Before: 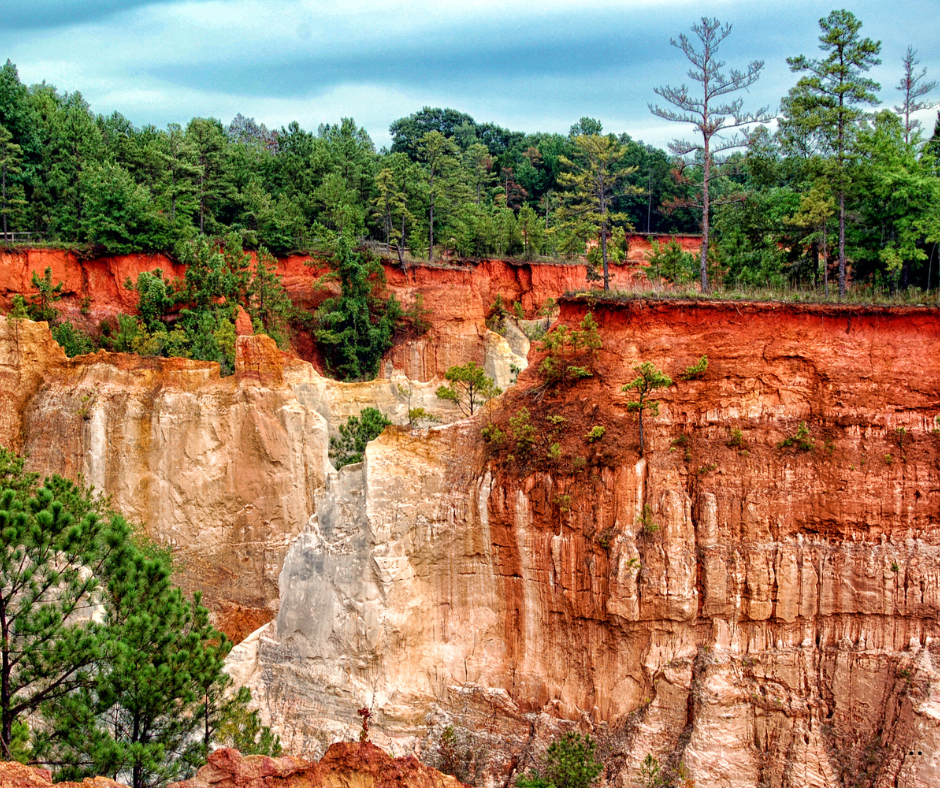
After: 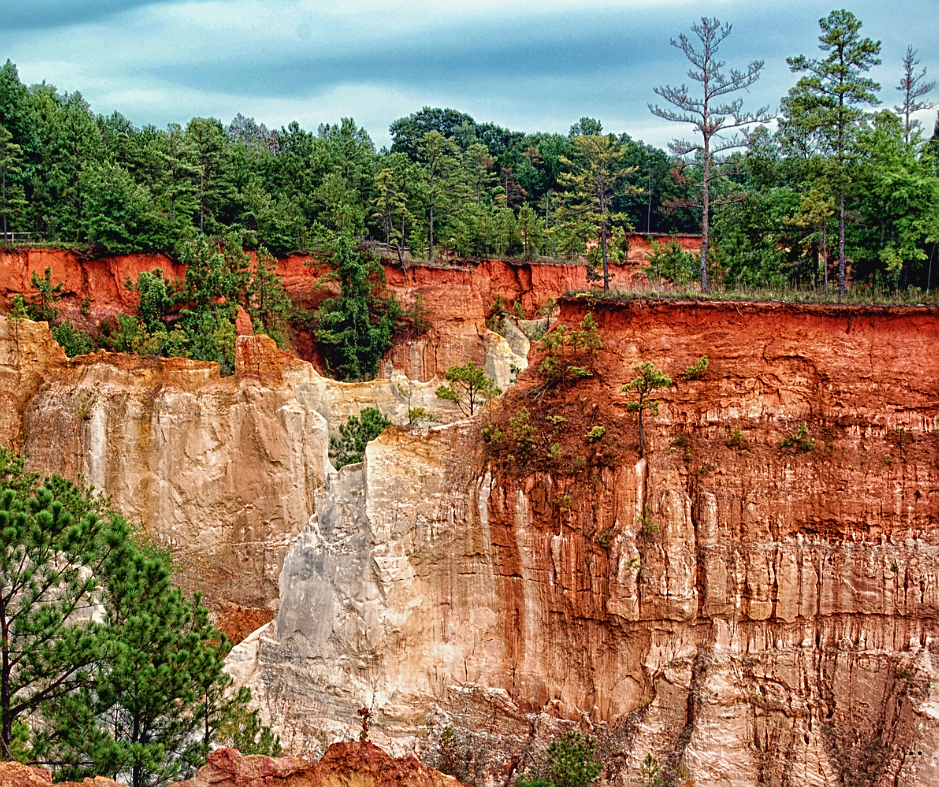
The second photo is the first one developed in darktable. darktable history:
contrast brightness saturation: contrast -0.08, brightness -0.04, saturation -0.11
sharpen: on, module defaults
